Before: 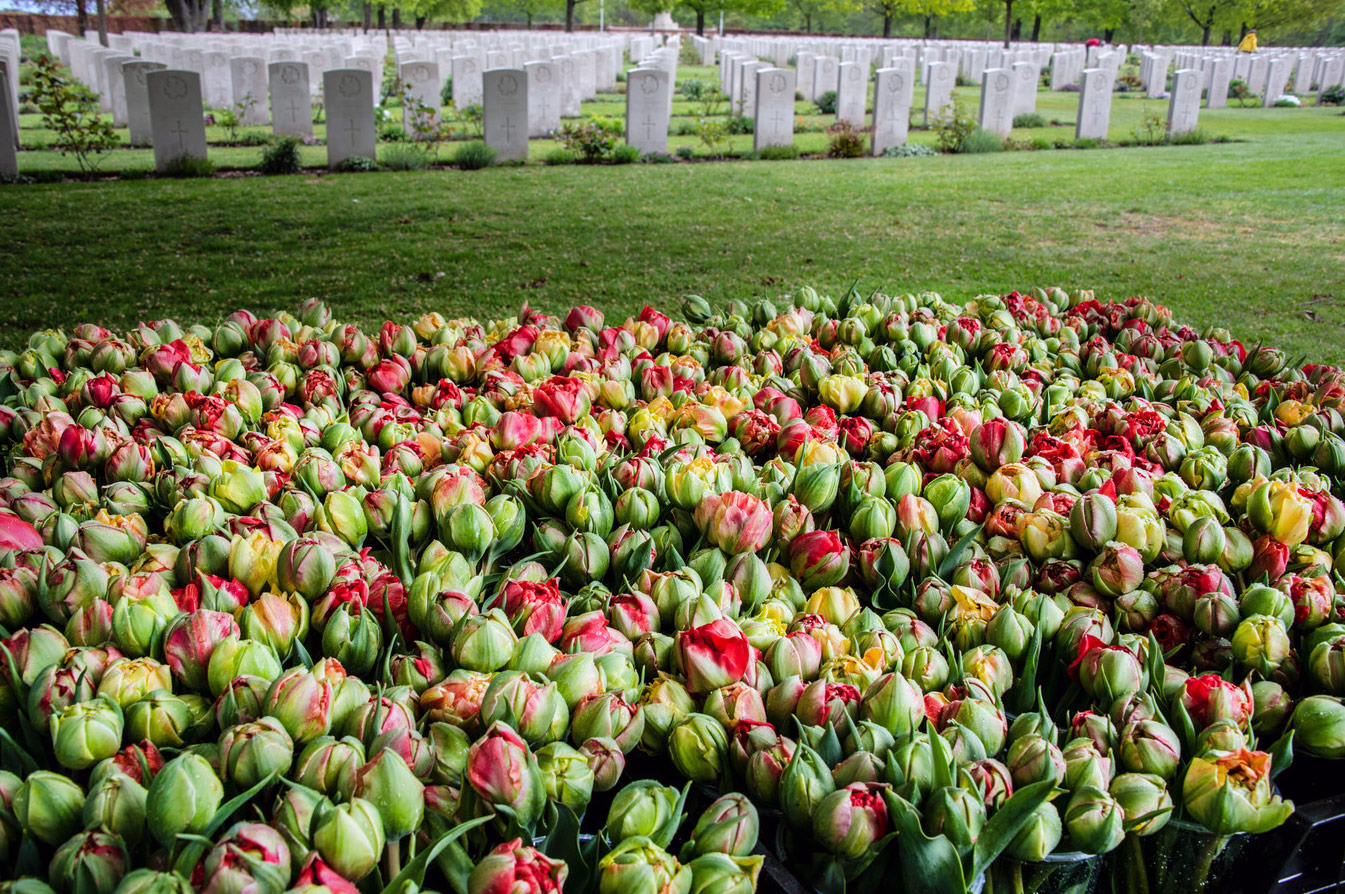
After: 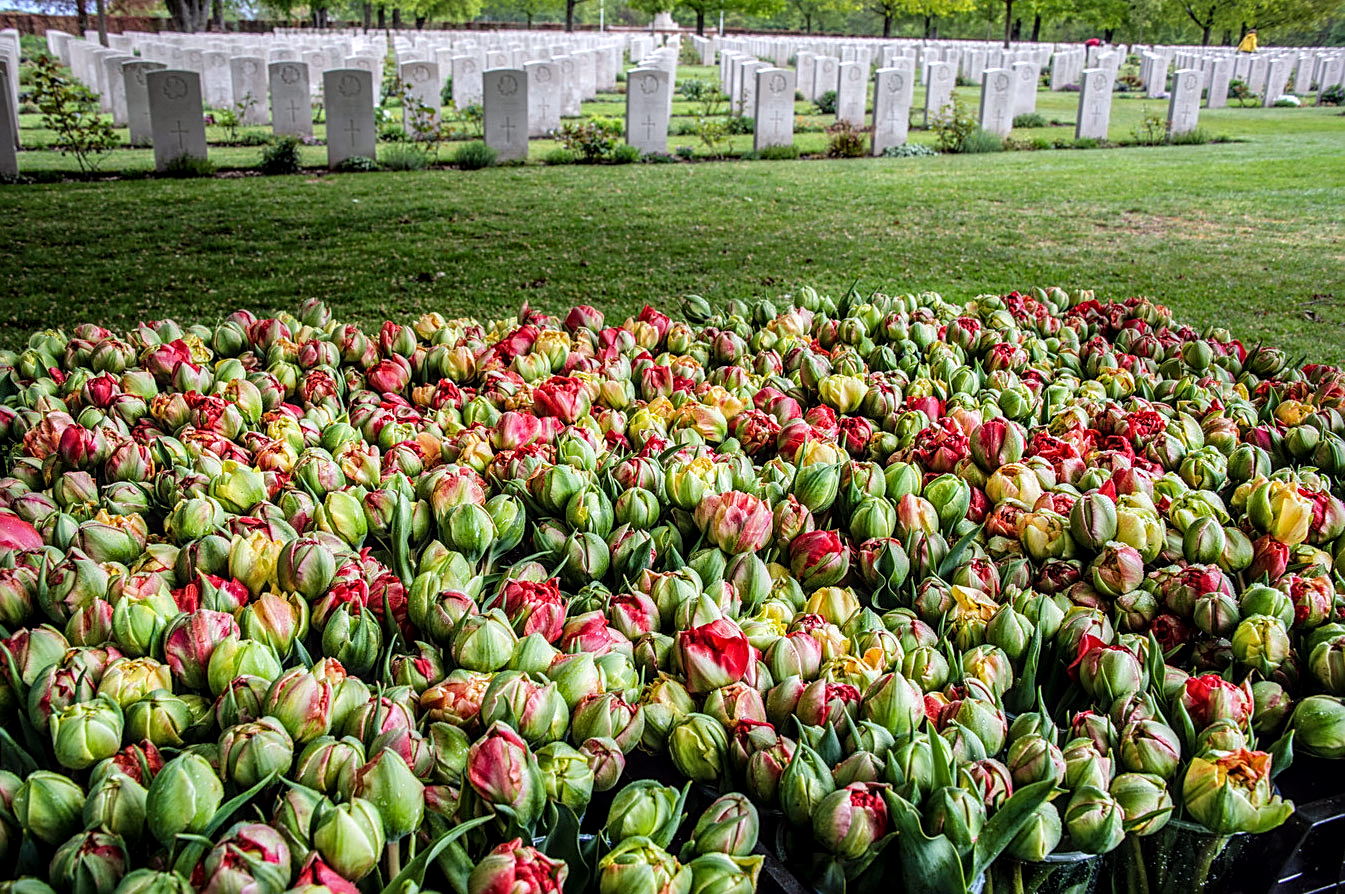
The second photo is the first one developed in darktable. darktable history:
local contrast: highlights 61%, detail 143%, midtone range 0.428
sharpen: on, module defaults
white balance: emerald 1
